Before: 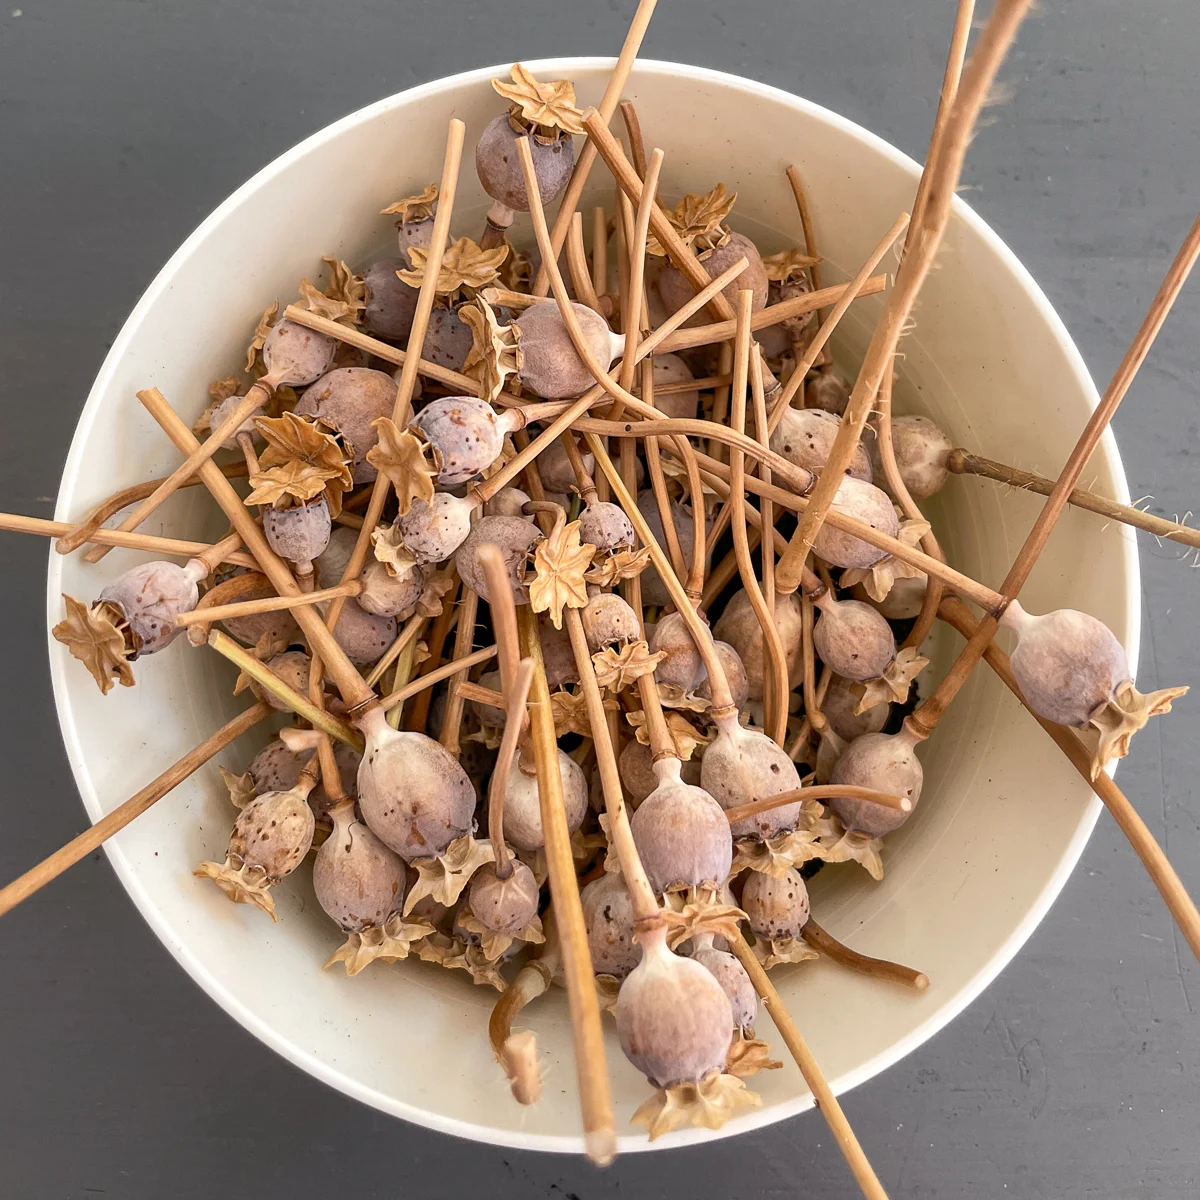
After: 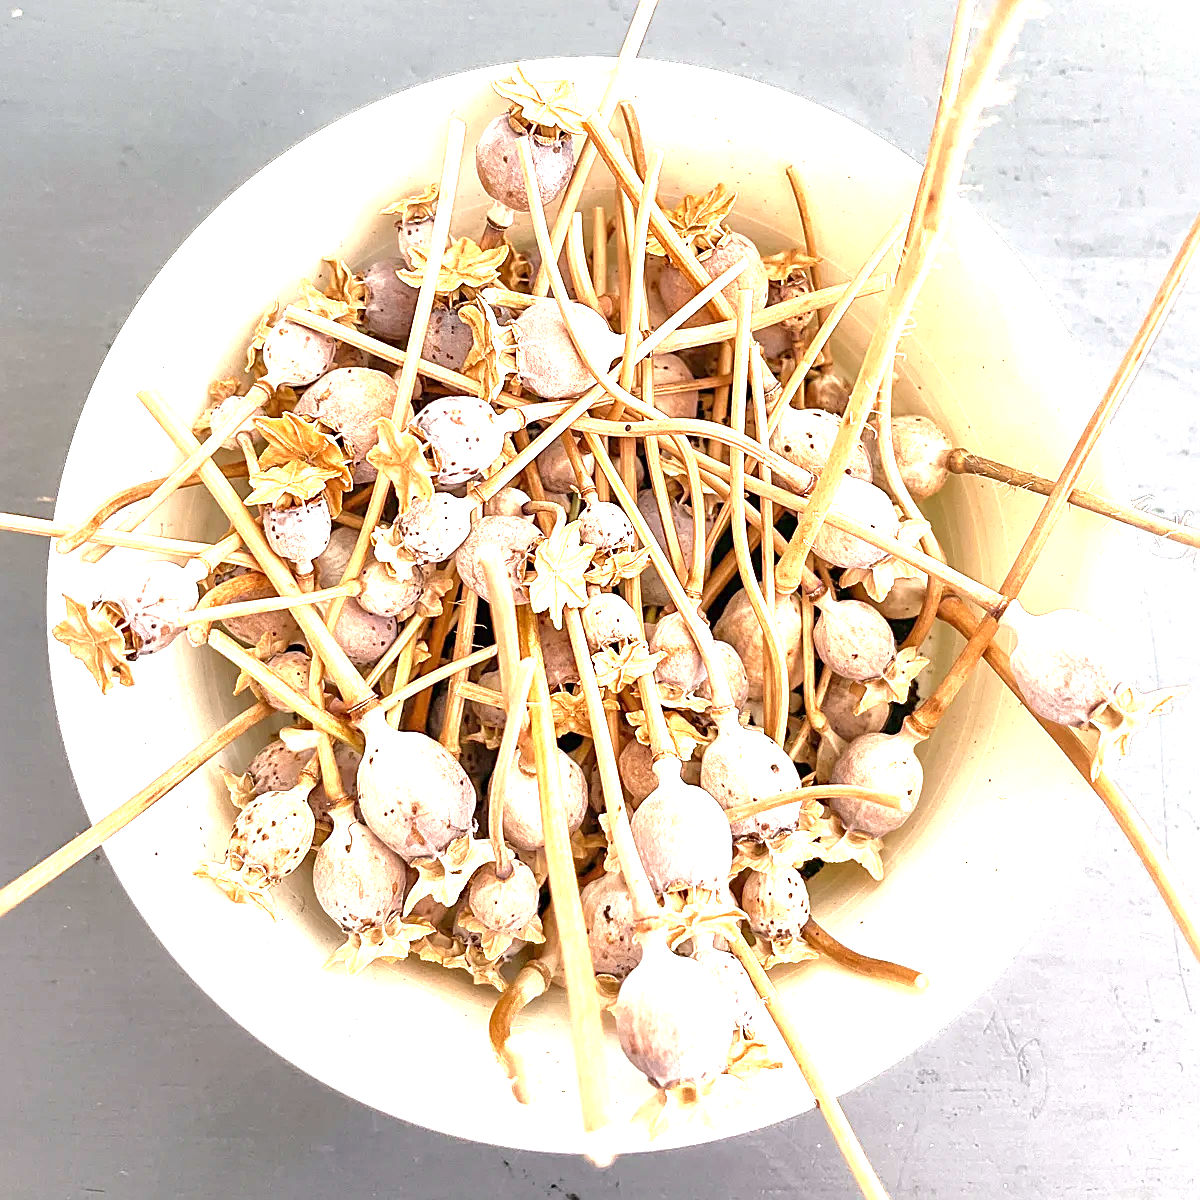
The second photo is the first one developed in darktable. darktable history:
exposure: black level correction 0, exposure 2 EV, compensate highlight preservation false
sharpen: on, module defaults
local contrast: mode bilateral grid, contrast 20, coarseness 50, detail 120%, midtone range 0.2
